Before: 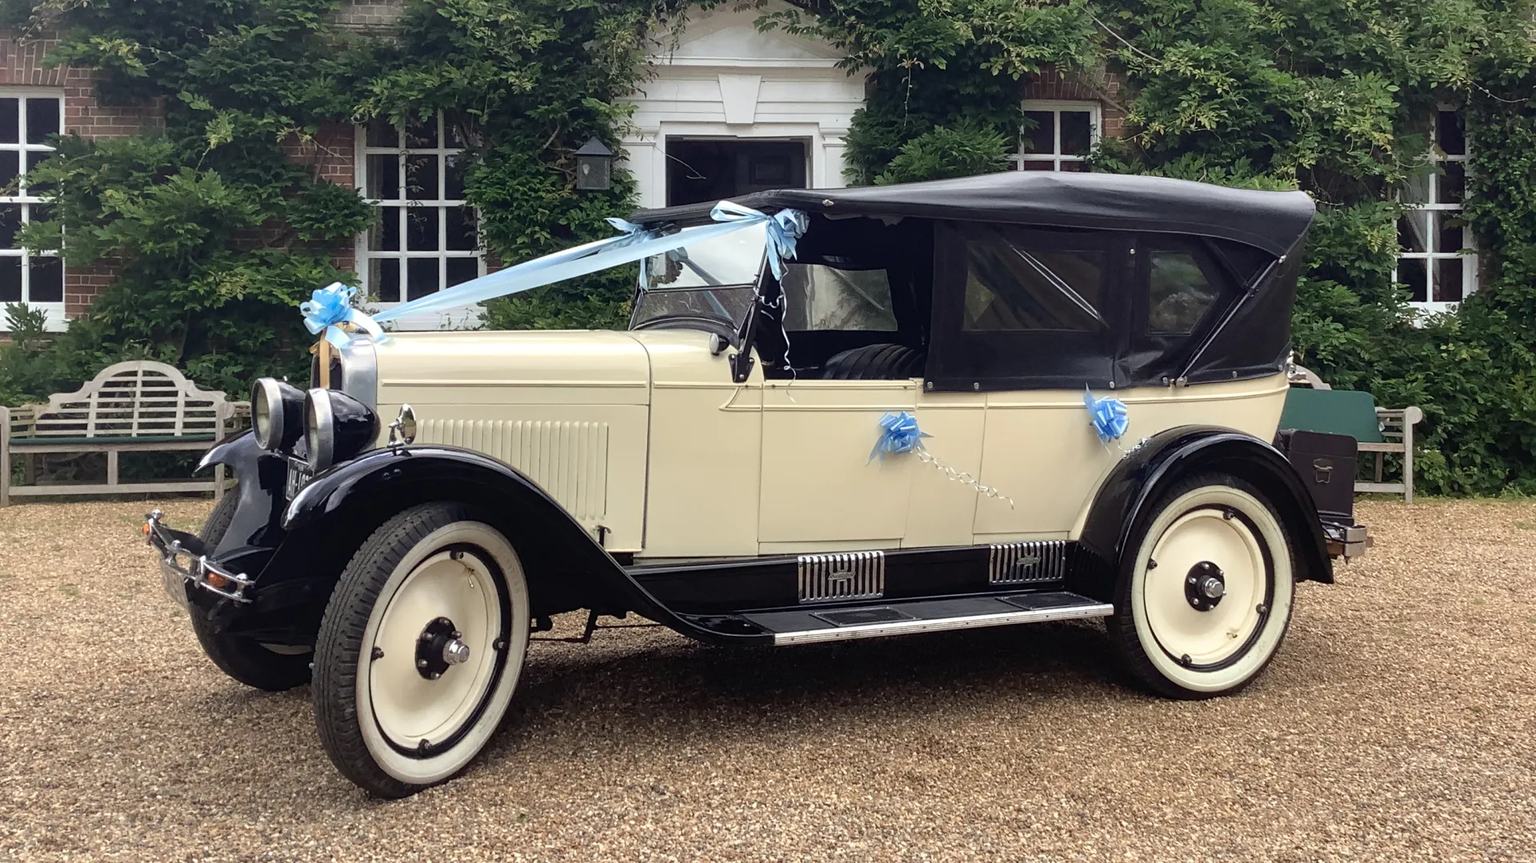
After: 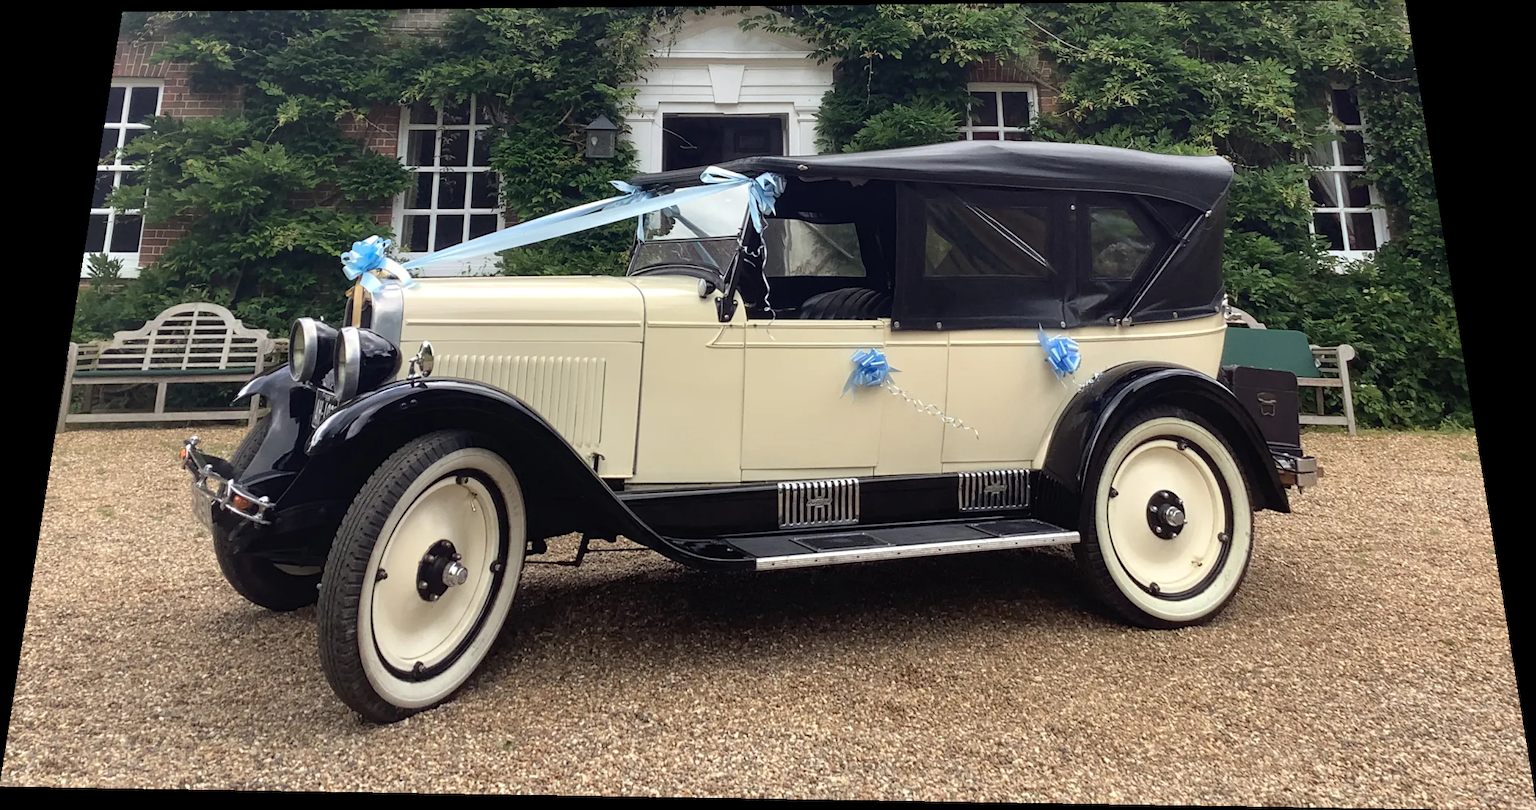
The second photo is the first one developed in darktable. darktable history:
rotate and perspective: rotation 0.128°, lens shift (vertical) -0.181, lens shift (horizontal) -0.044, shear 0.001, automatic cropping off
tone equalizer: on, module defaults
